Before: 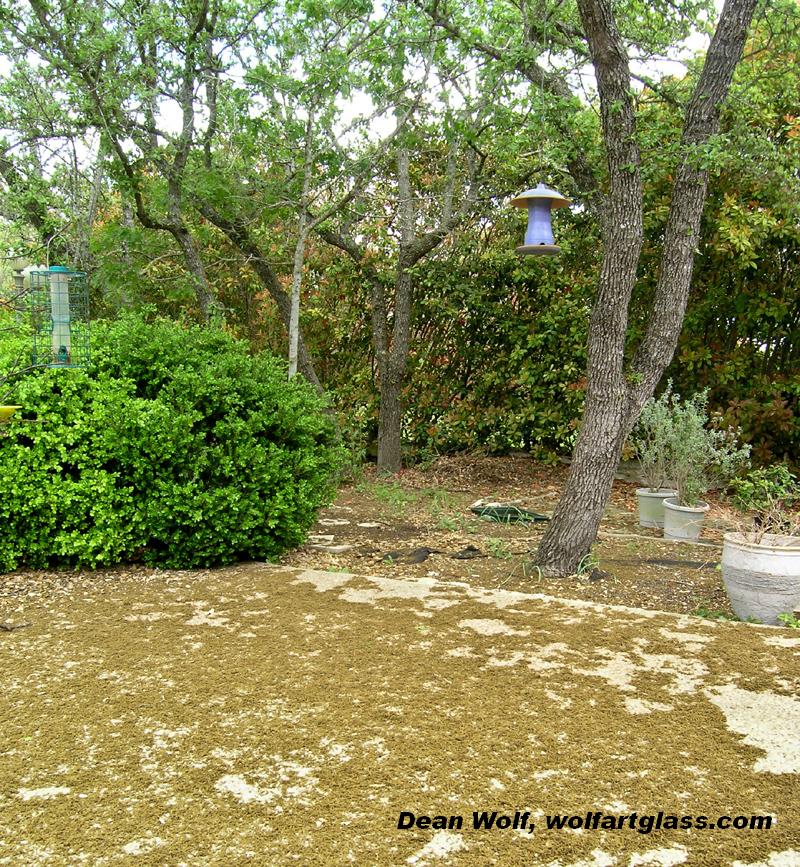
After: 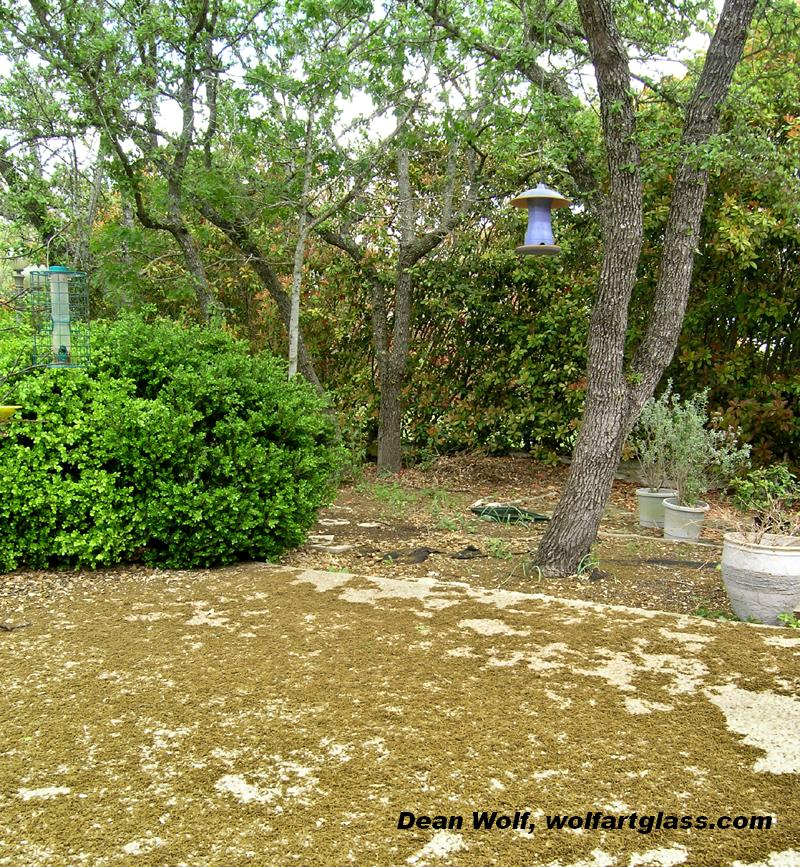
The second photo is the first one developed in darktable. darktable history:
shadows and highlights: shadows 13.77, white point adjustment 1.25, soften with gaussian
